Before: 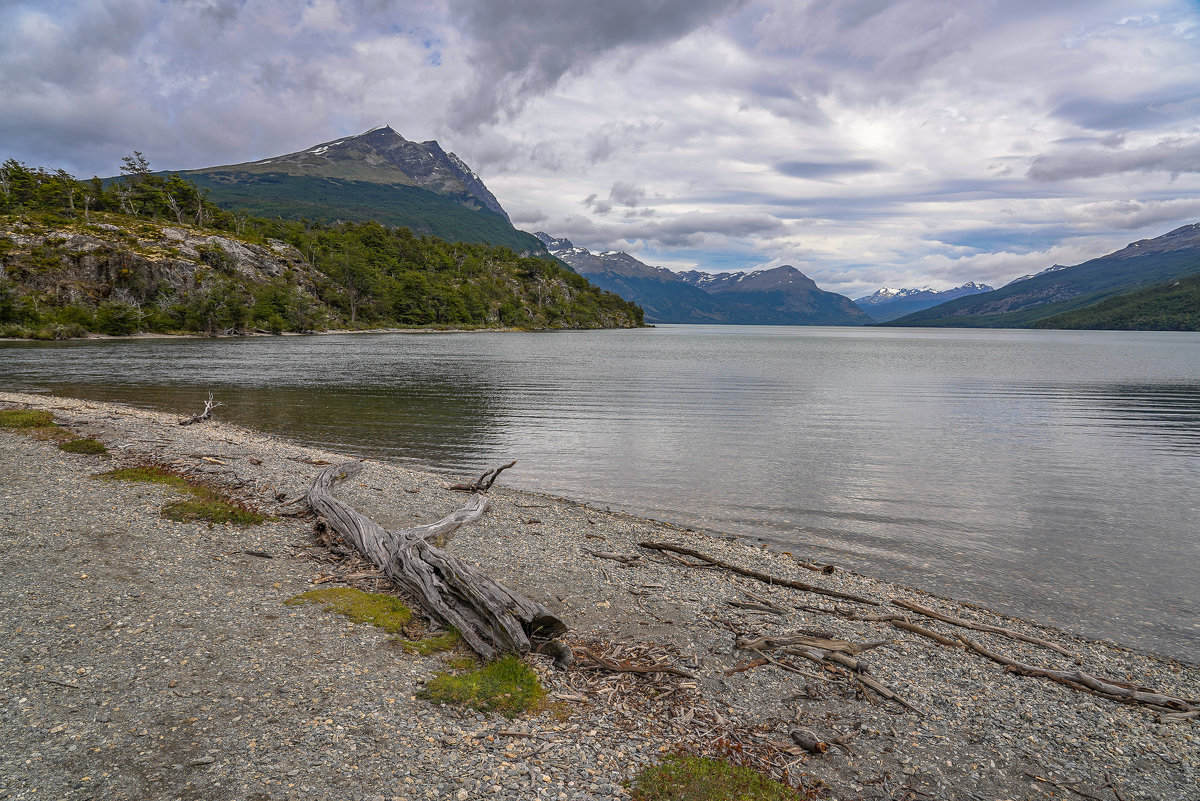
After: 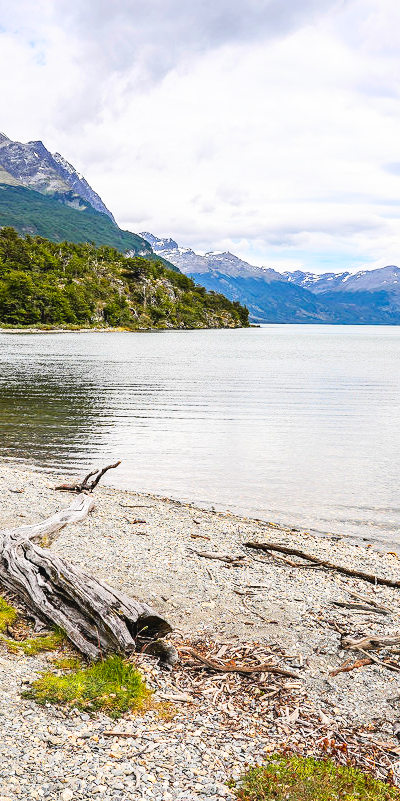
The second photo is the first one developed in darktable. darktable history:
base curve: curves: ch0 [(0, 0) (0.007, 0.004) (0.027, 0.03) (0.046, 0.07) (0.207, 0.54) (0.442, 0.872) (0.673, 0.972) (1, 1)], preserve colors none
crop: left 32.95%, right 33.646%
tone curve: curves: ch0 [(0, 0.028) (0.138, 0.156) (0.468, 0.516) (0.754, 0.823) (1, 1)], color space Lab, independent channels, preserve colors none
